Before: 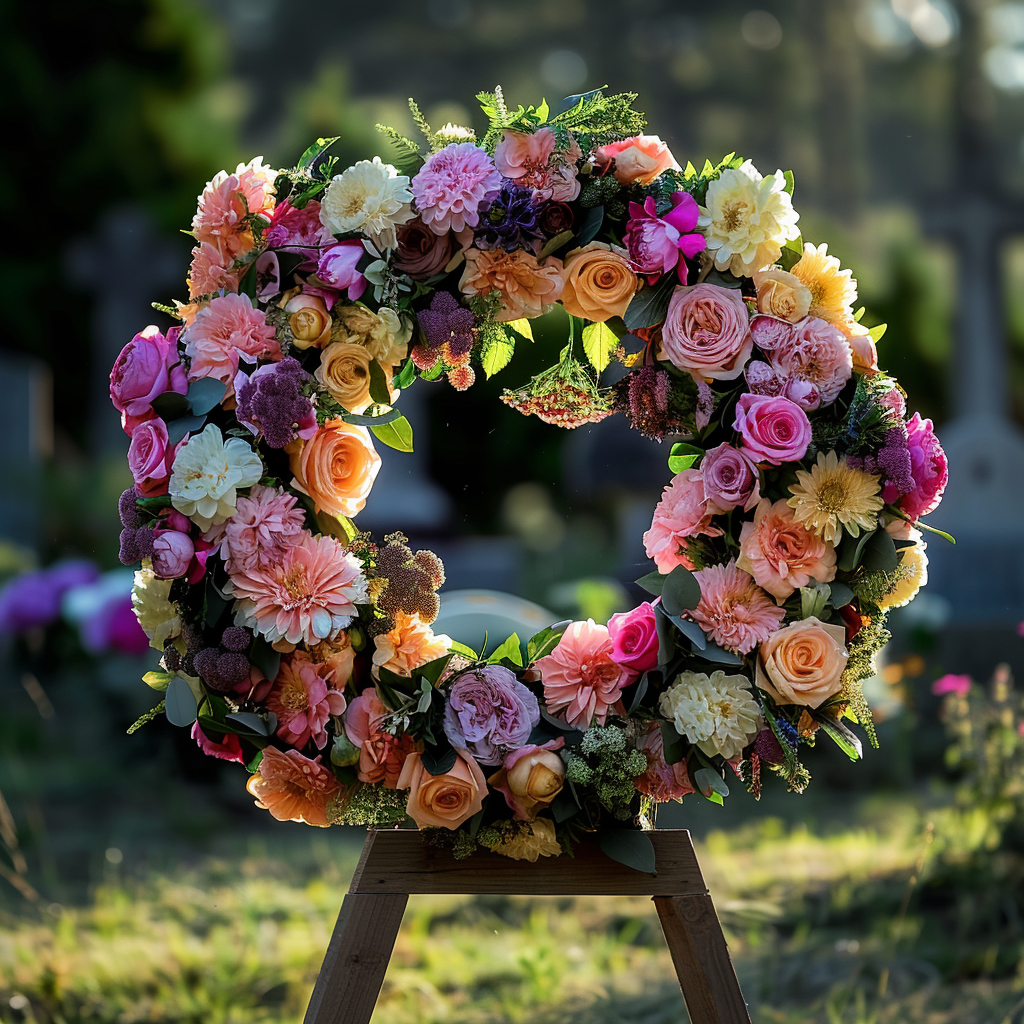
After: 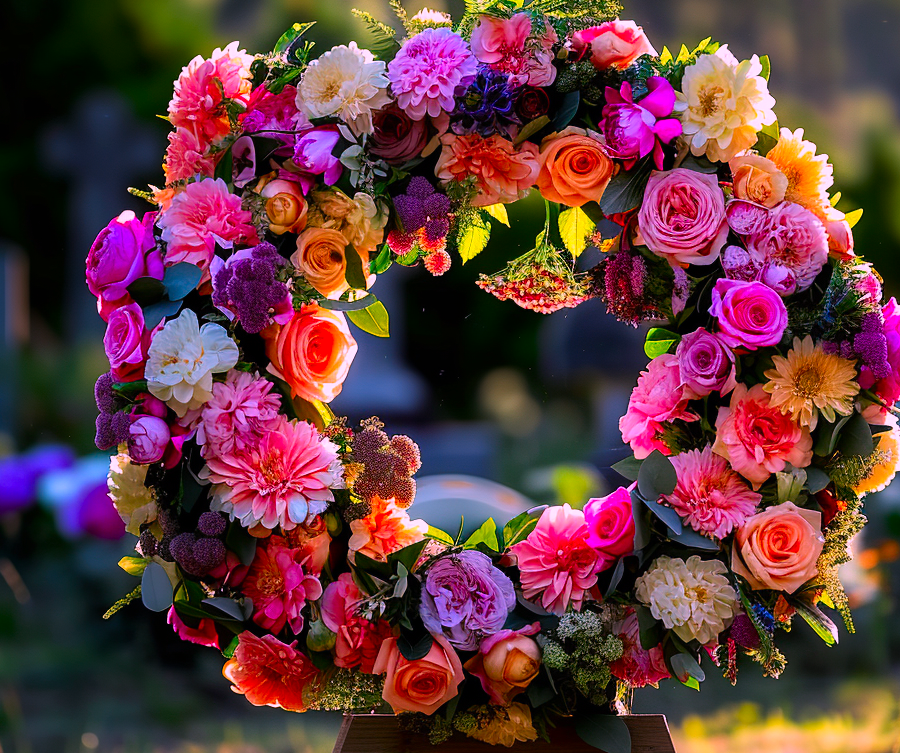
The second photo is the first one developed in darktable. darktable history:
crop and rotate: left 2.425%, top 11.305%, right 9.6%, bottom 15.08%
color correction: highlights a* 19.5, highlights b* -11.53, saturation 1.69
